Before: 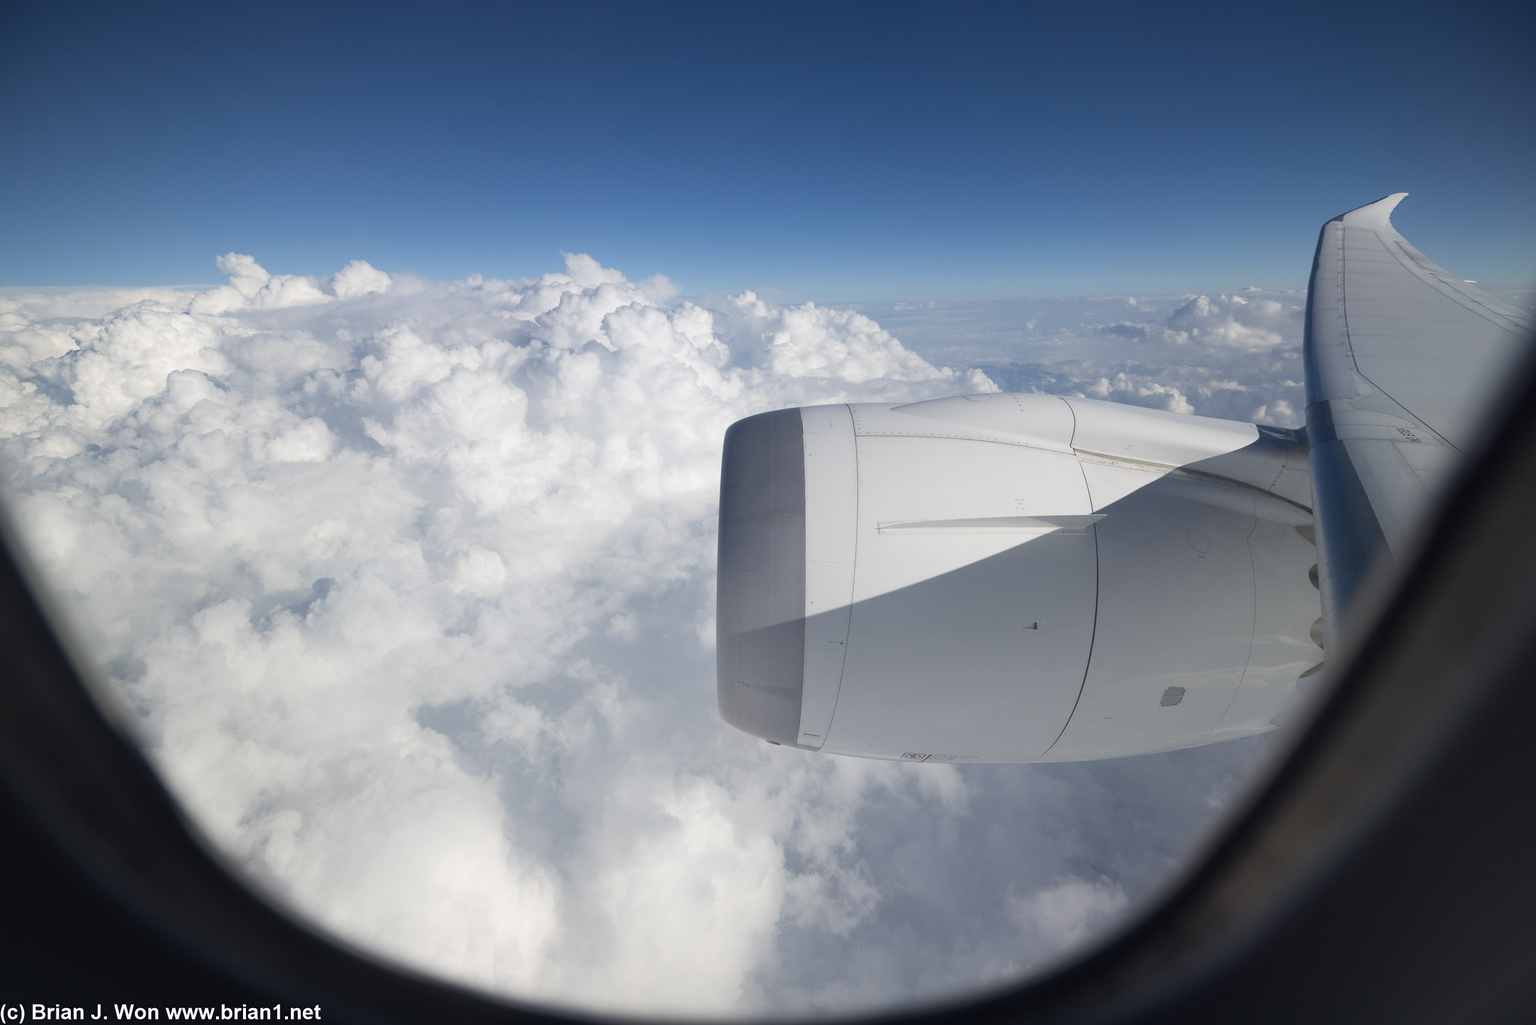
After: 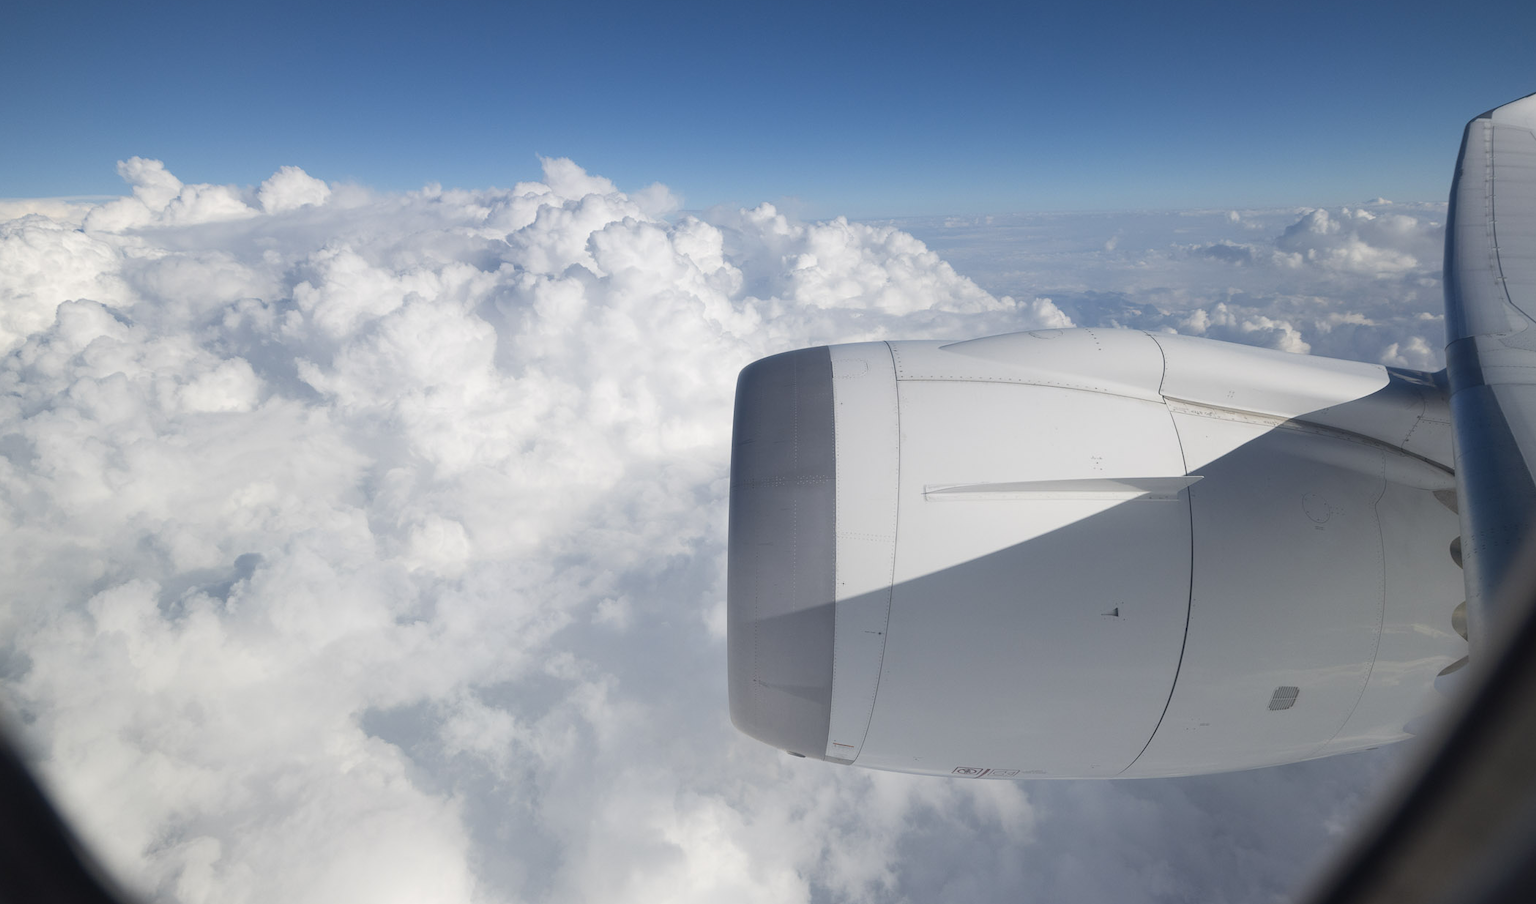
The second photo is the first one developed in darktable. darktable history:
crop: left 7.889%, top 12.164%, right 10.154%, bottom 15.422%
